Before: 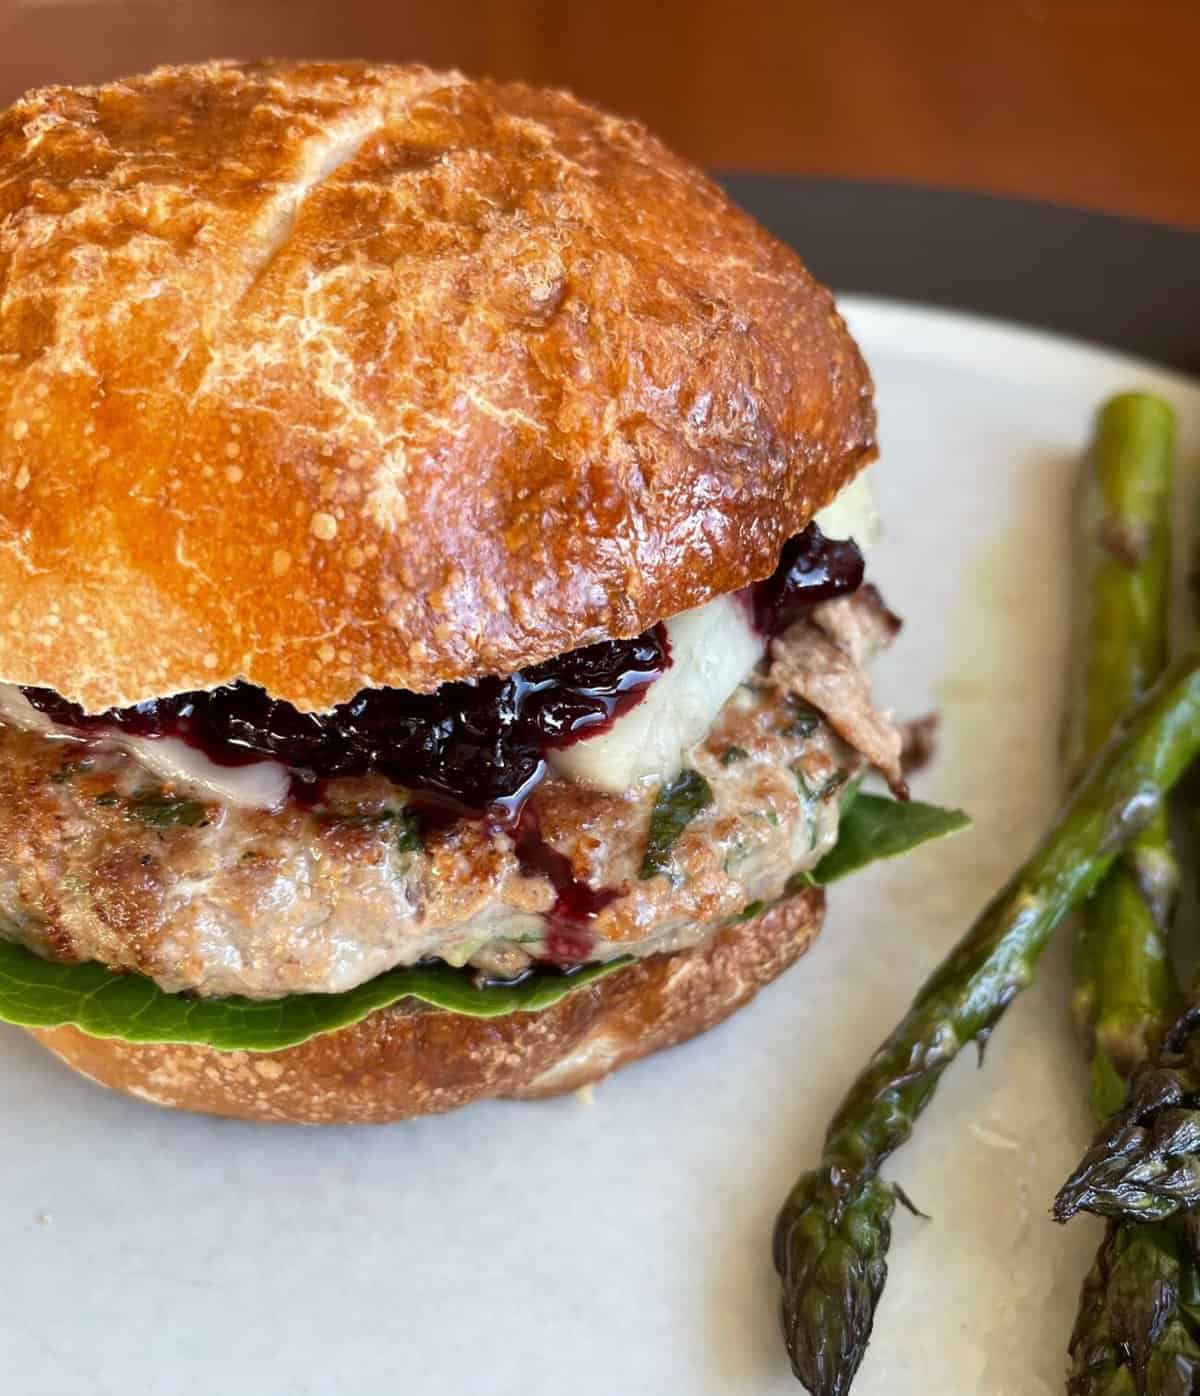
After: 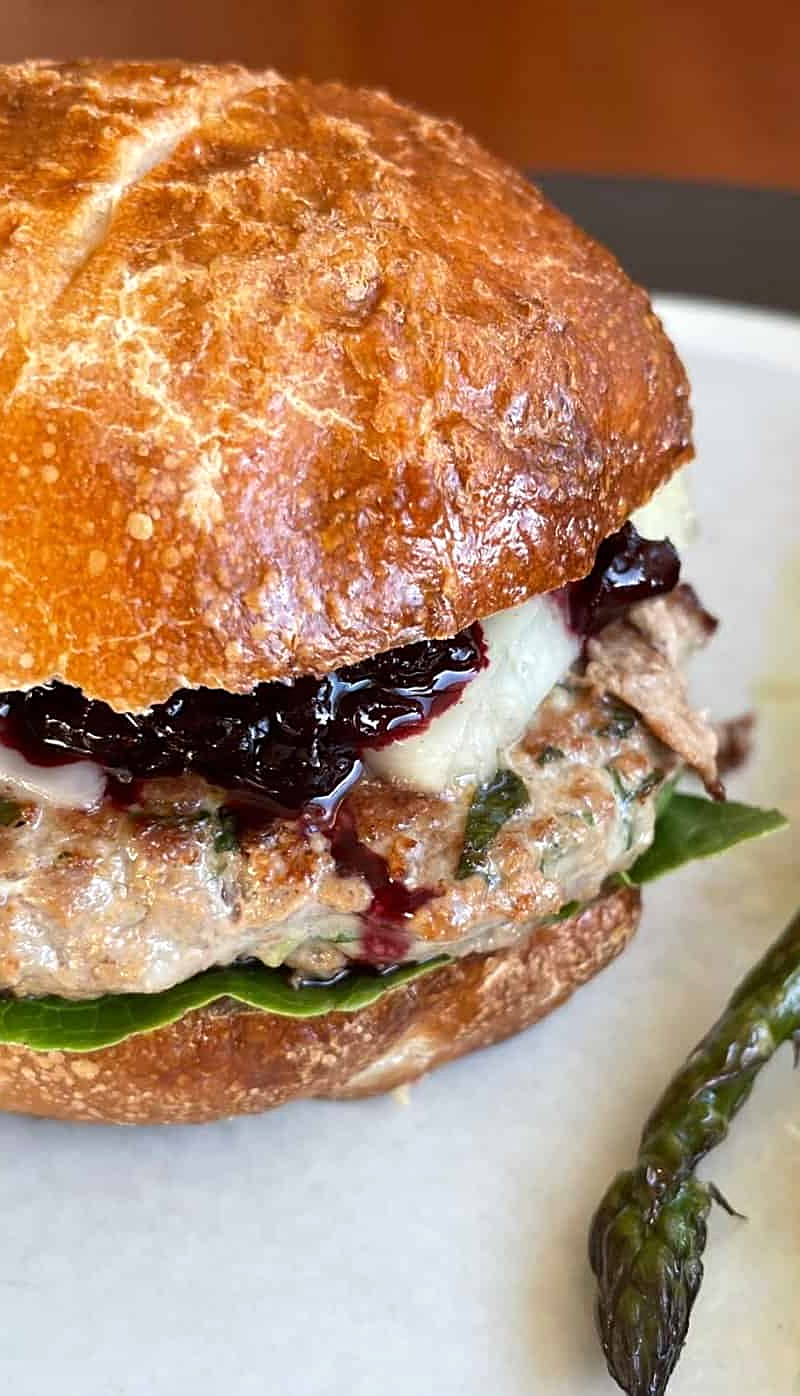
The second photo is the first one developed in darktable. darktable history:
exposure: exposure 0.078 EV, compensate exposure bias true, compensate highlight preservation false
crop and rotate: left 15.398%, right 17.894%
sharpen: on, module defaults
